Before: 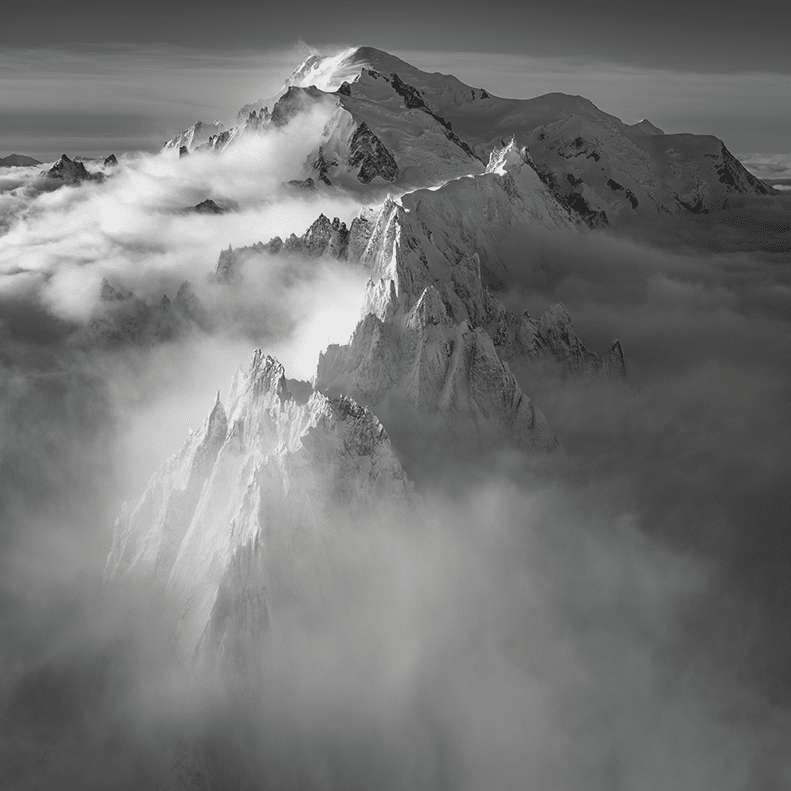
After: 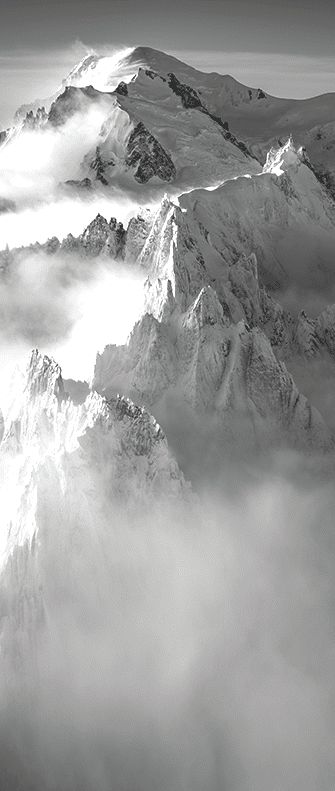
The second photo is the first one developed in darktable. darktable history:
exposure: exposure 0.69 EV, compensate exposure bias true, compensate highlight preservation false
crop: left 28.202%, right 29.436%
